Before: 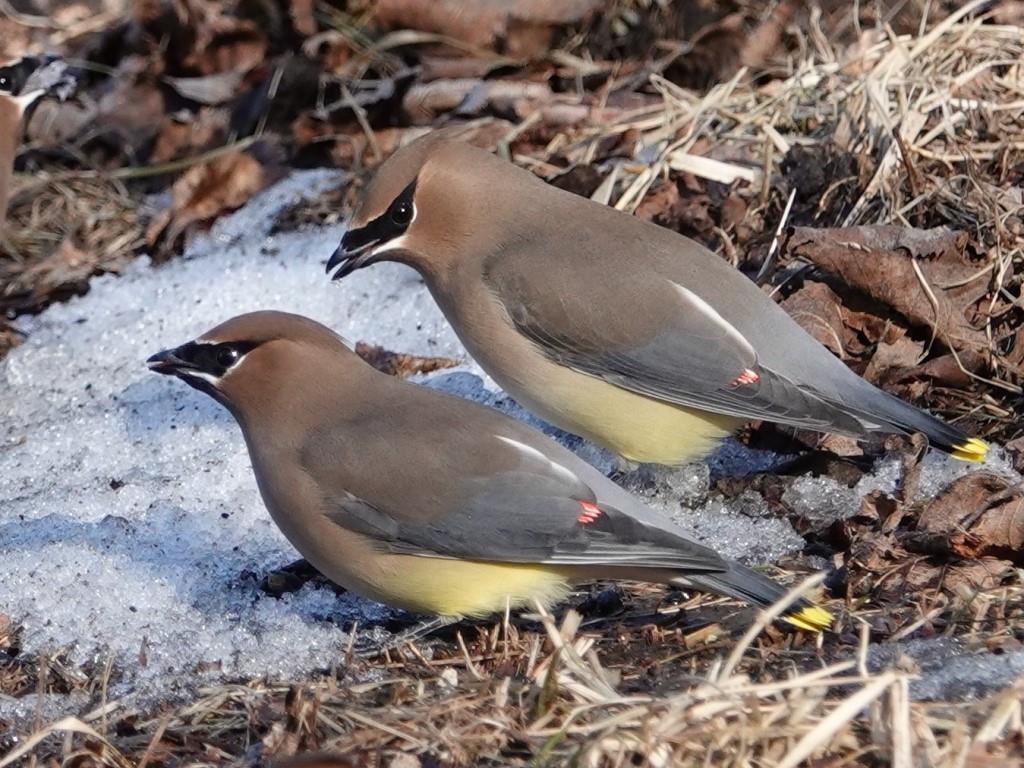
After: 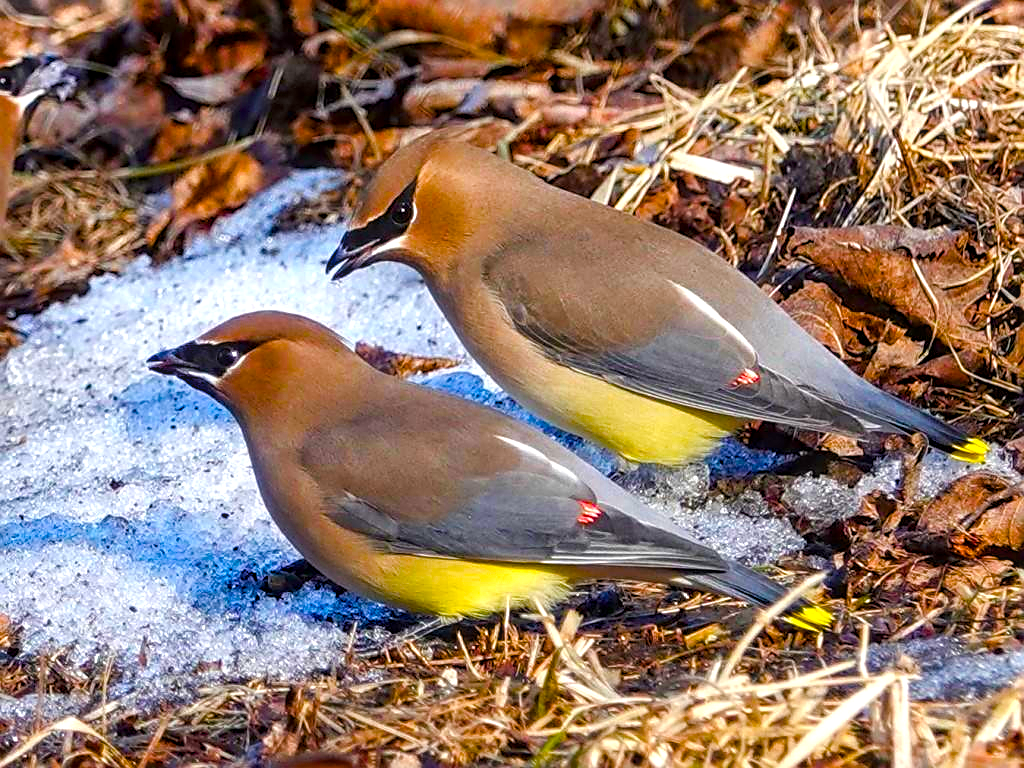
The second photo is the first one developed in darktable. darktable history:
sharpen: on, module defaults
color balance: output saturation 120%
color balance rgb: linear chroma grading › shadows 10%, linear chroma grading › highlights 10%, linear chroma grading › global chroma 15%, linear chroma grading › mid-tones 15%, perceptual saturation grading › global saturation 40%, perceptual saturation grading › highlights -25%, perceptual saturation grading › mid-tones 35%, perceptual saturation grading › shadows 35%, perceptual brilliance grading › global brilliance 11.29%, global vibrance 11.29%
local contrast: on, module defaults
